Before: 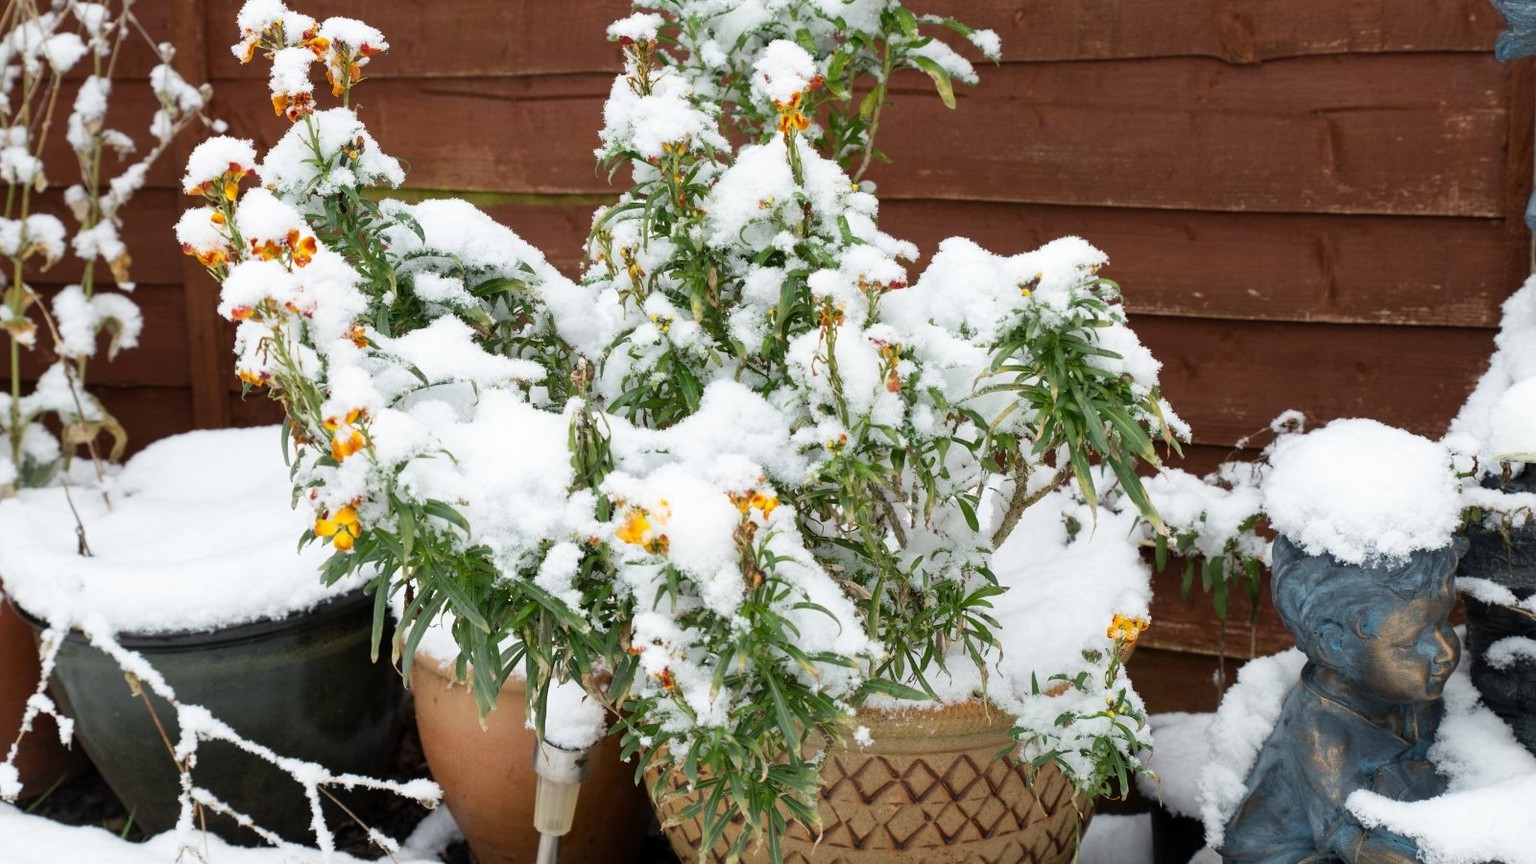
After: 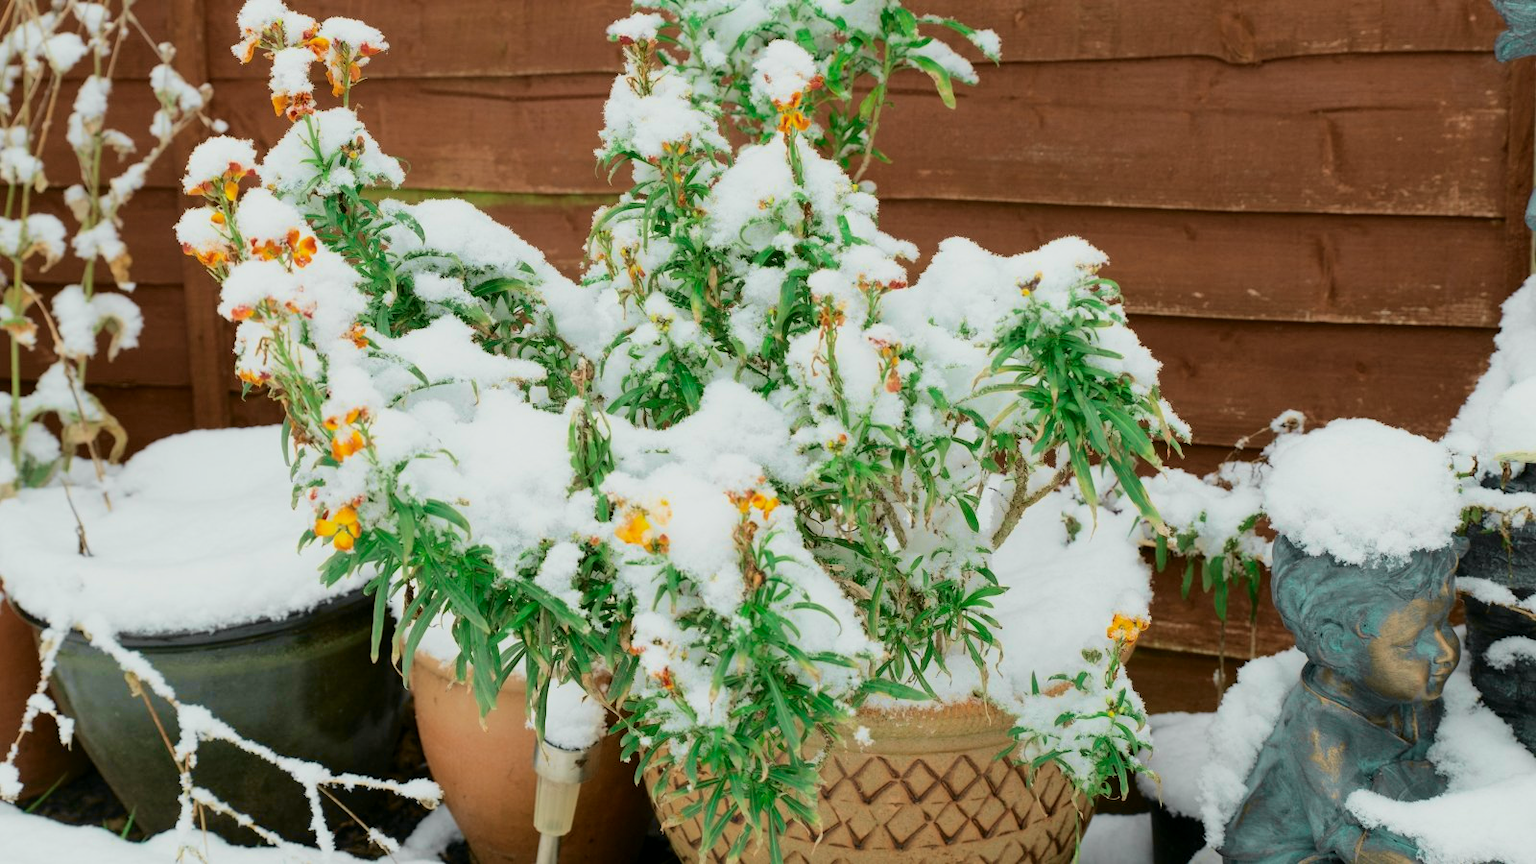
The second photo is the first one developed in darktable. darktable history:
tone curve: curves: ch0 [(0, 0) (0.402, 0.473) (0.673, 0.68) (0.899, 0.832) (0.999, 0.903)]; ch1 [(0, 0) (0.379, 0.262) (0.464, 0.425) (0.498, 0.49) (0.507, 0.5) (0.53, 0.532) (0.582, 0.583) (0.68, 0.672) (0.791, 0.748) (1, 0.896)]; ch2 [(0, 0) (0.199, 0.414) (0.438, 0.49) (0.496, 0.501) (0.515, 0.546) (0.577, 0.605) (0.632, 0.649) (0.717, 0.727) (0.845, 0.855) (0.998, 0.977)], color space Lab, independent channels, preserve colors none
